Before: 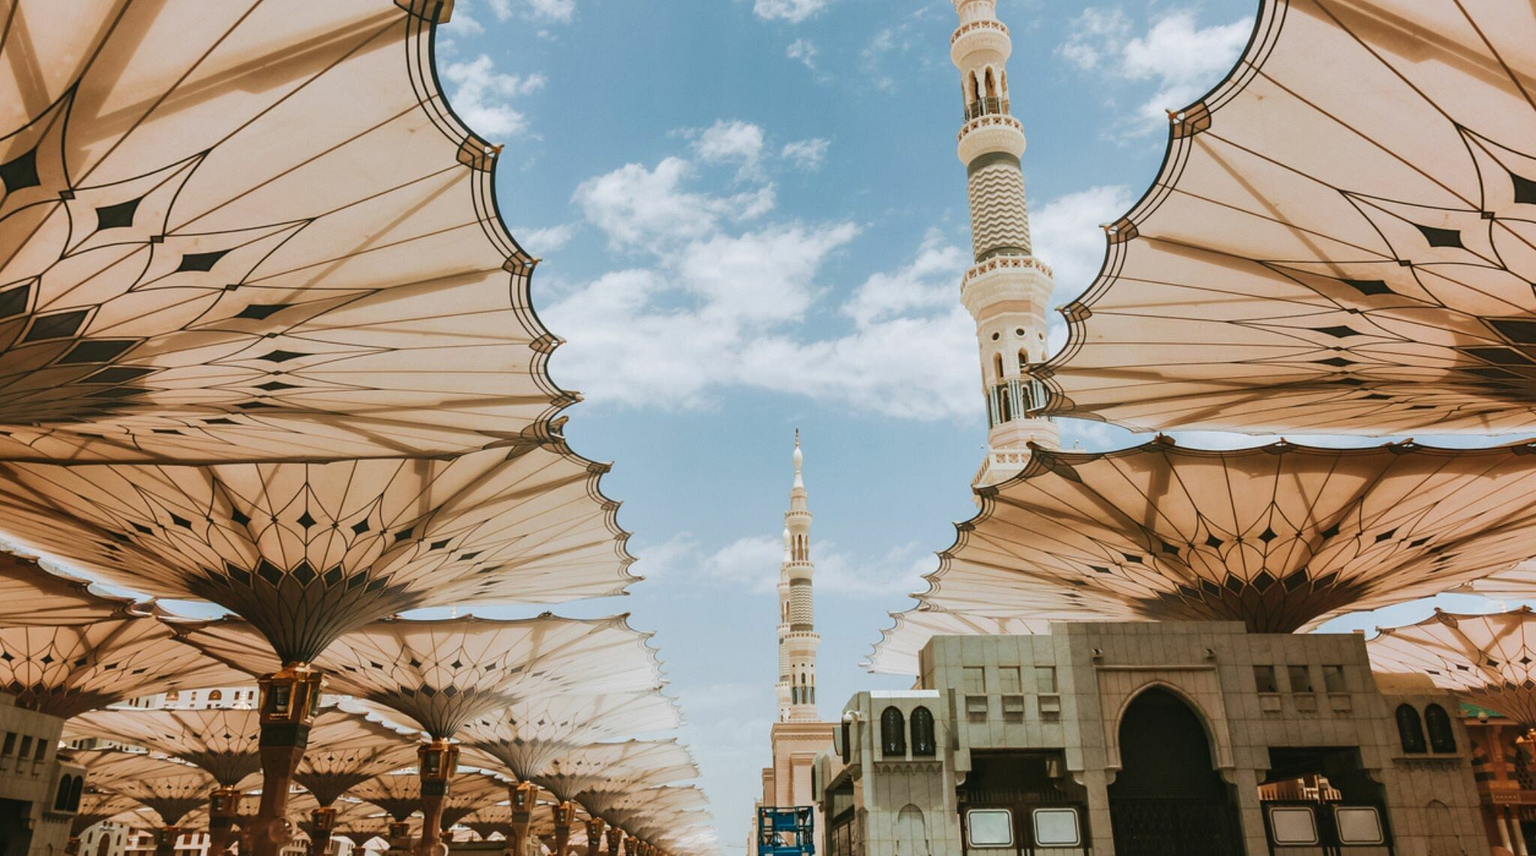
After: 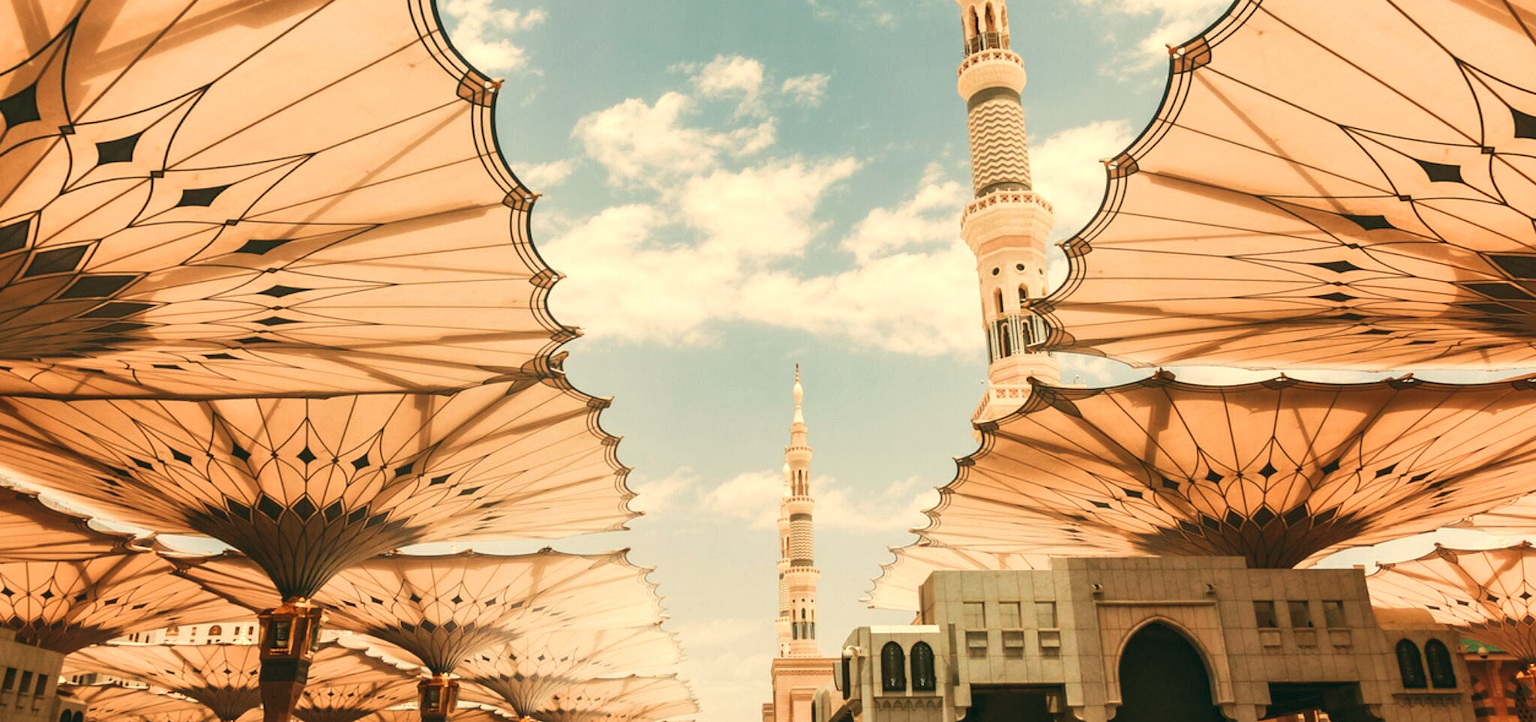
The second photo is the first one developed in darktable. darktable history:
color balance: lift [1, 0.998, 1.001, 1.002], gamma [1, 1.02, 1, 0.98], gain [1, 1.02, 1.003, 0.98]
white balance: red 1.138, green 0.996, blue 0.812
crop: top 7.625%, bottom 8.027%
exposure: exposure 0.4 EV, compensate highlight preservation false
